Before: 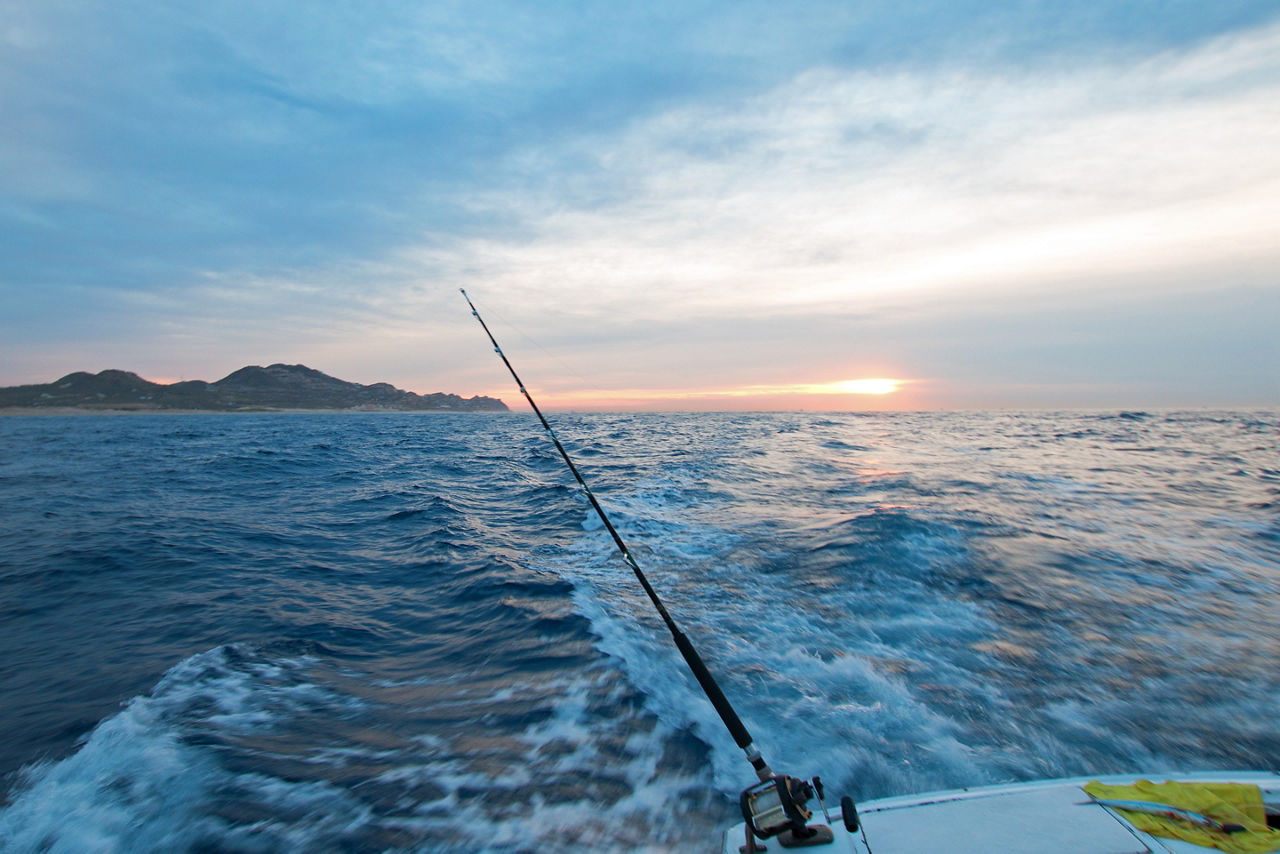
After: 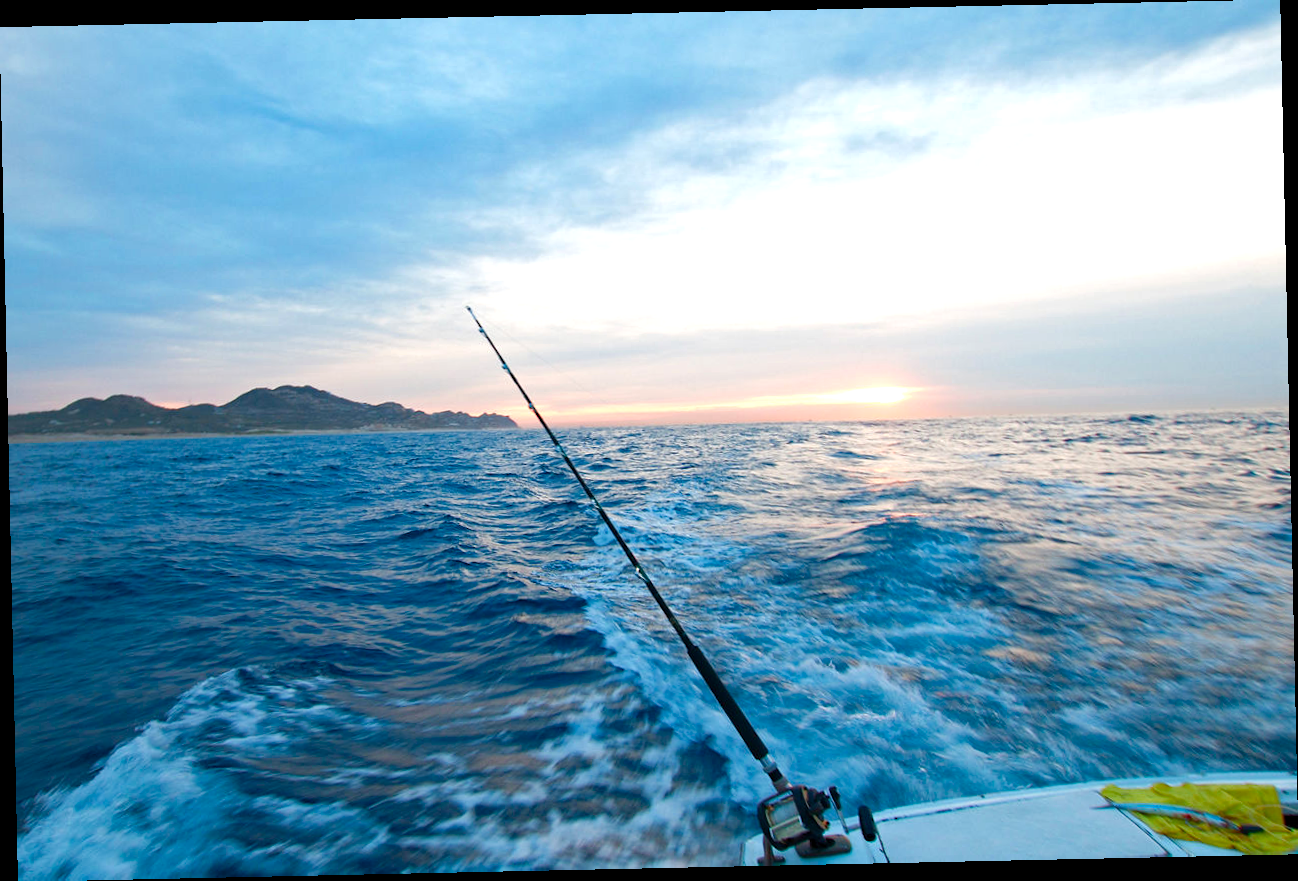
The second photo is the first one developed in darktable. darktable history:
rotate and perspective: rotation -1.24°, automatic cropping off
color balance rgb: perceptual saturation grading › global saturation 25%, perceptual saturation grading › highlights -50%, perceptual saturation grading › shadows 30%, perceptual brilliance grading › global brilliance 12%, global vibrance 20%
